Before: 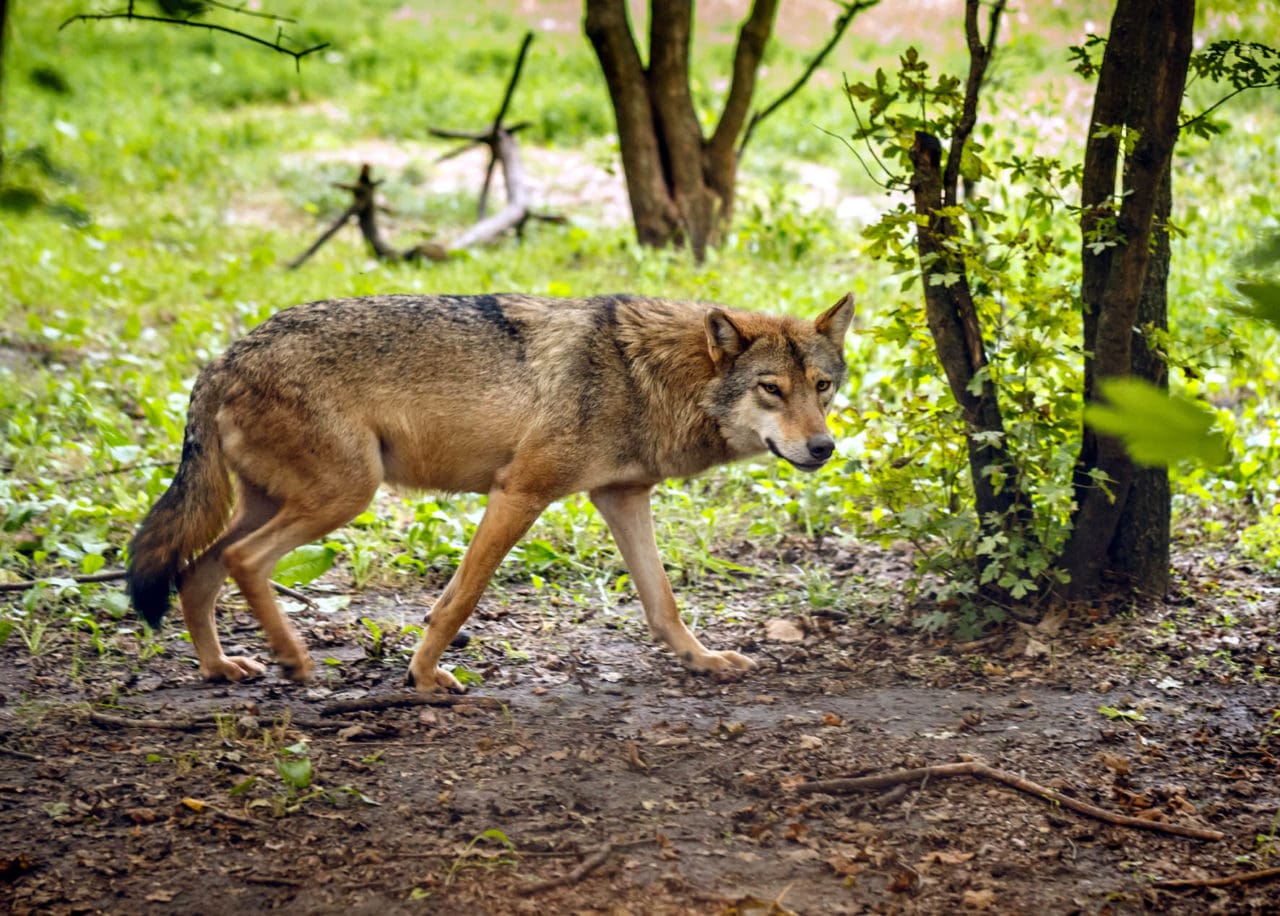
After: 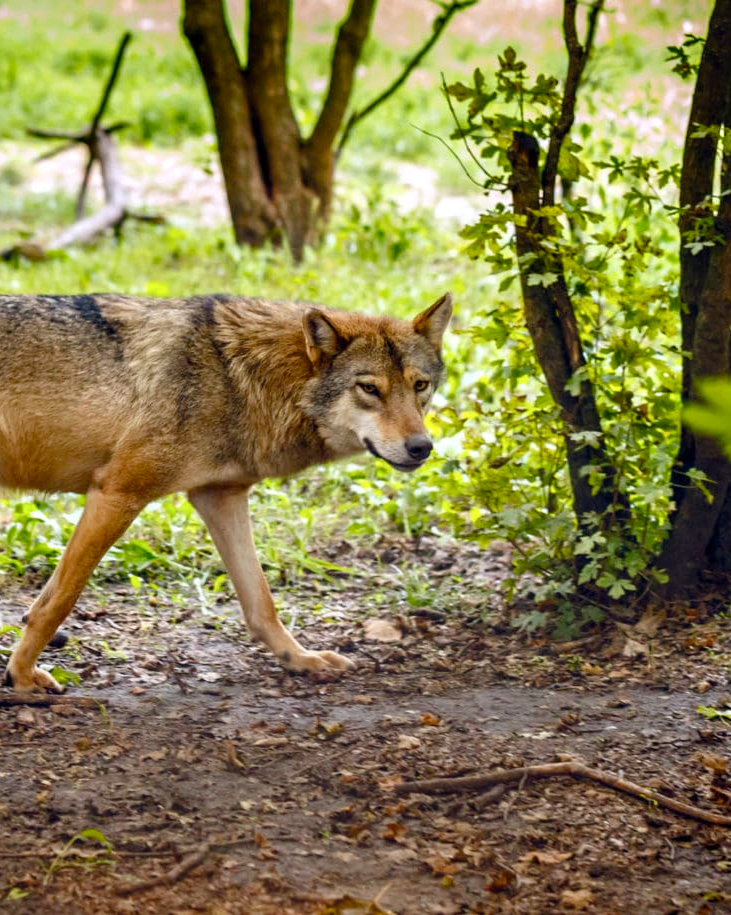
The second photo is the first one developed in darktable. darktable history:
crop: left 31.452%, top 0.019%, right 11.435%
color balance rgb: perceptual saturation grading › global saturation 20%, perceptual saturation grading › highlights -24.934%, perceptual saturation grading › shadows 24.779%, global vibrance 6.168%
